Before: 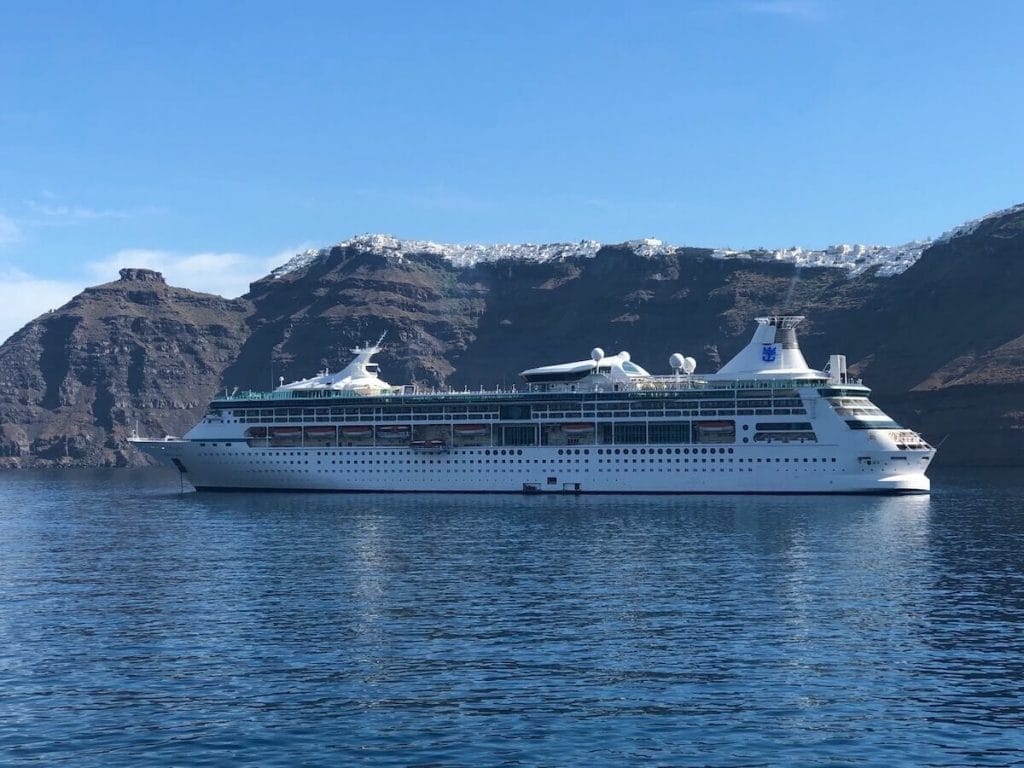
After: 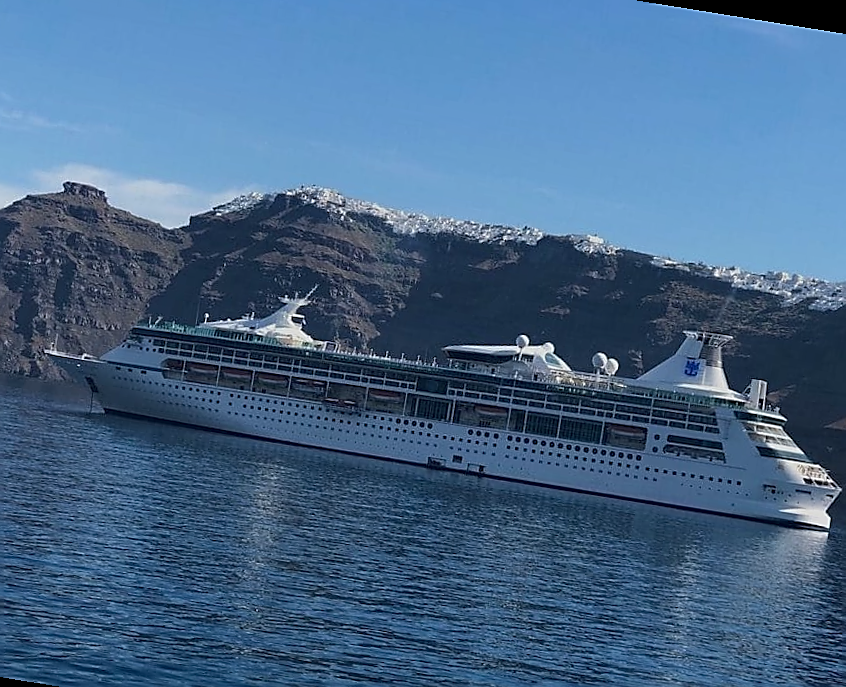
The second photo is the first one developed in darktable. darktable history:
rotate and perspective: rotation 9.12°, automatic cropping off
crop and rotate: left 11.831%, top 11.346%, right 13.429%, bottom 13.899%
exposure: exposure -0.492 EV, compensate highlight preservation false
sharpen: radius 1.4, amount 1.25, threshold 0.7
